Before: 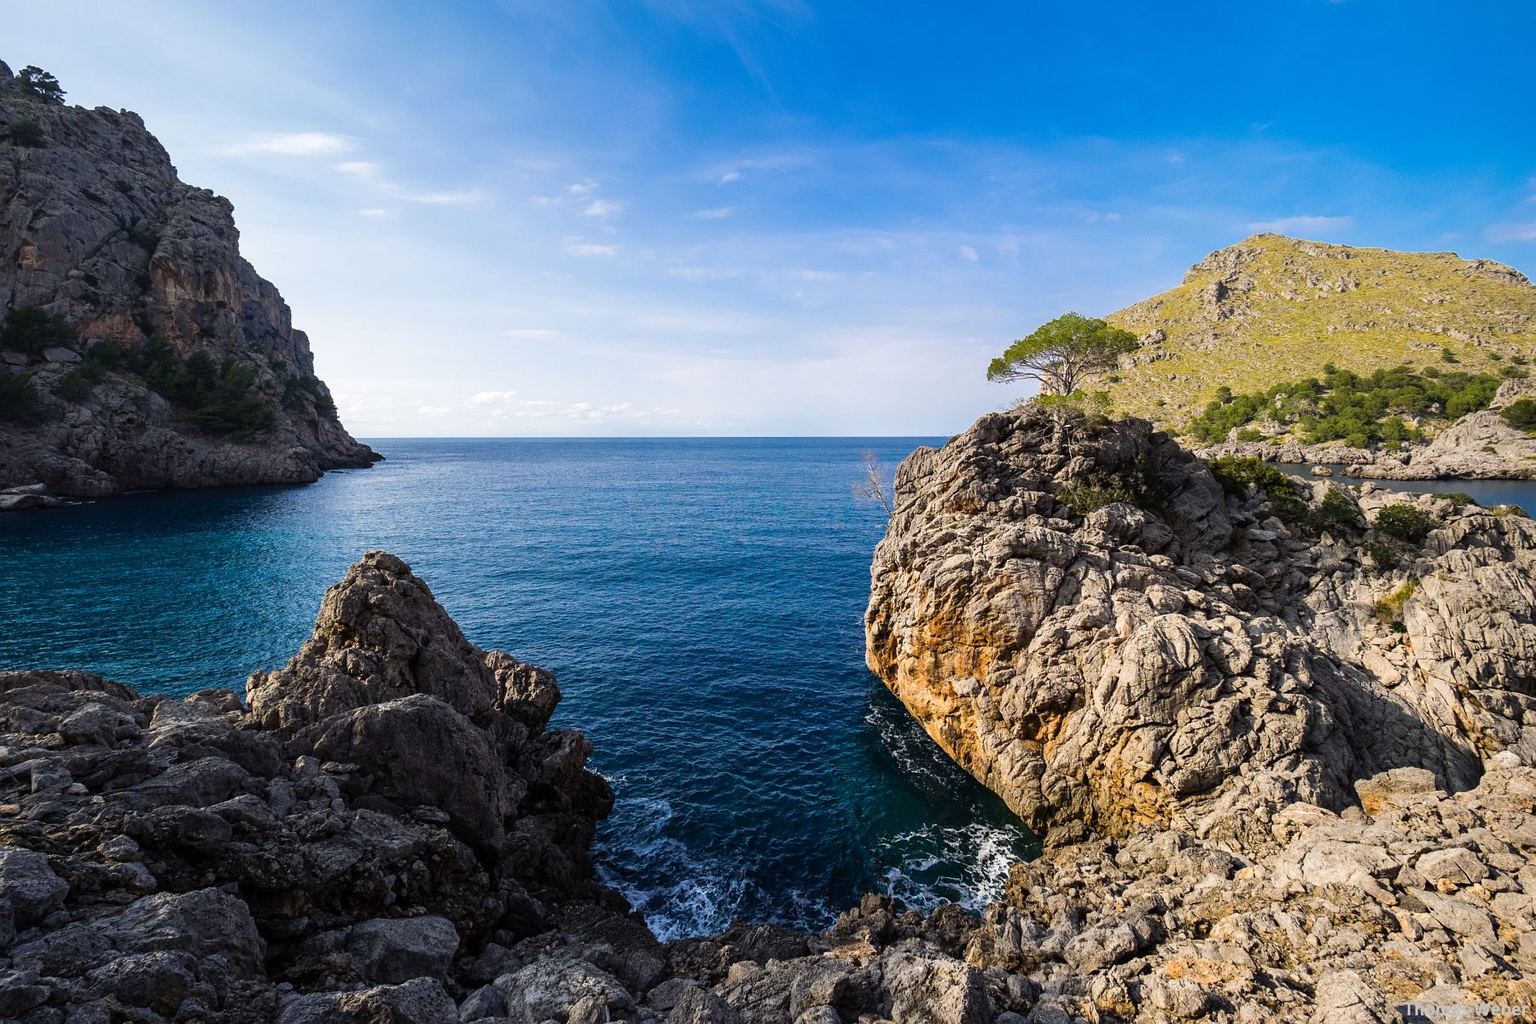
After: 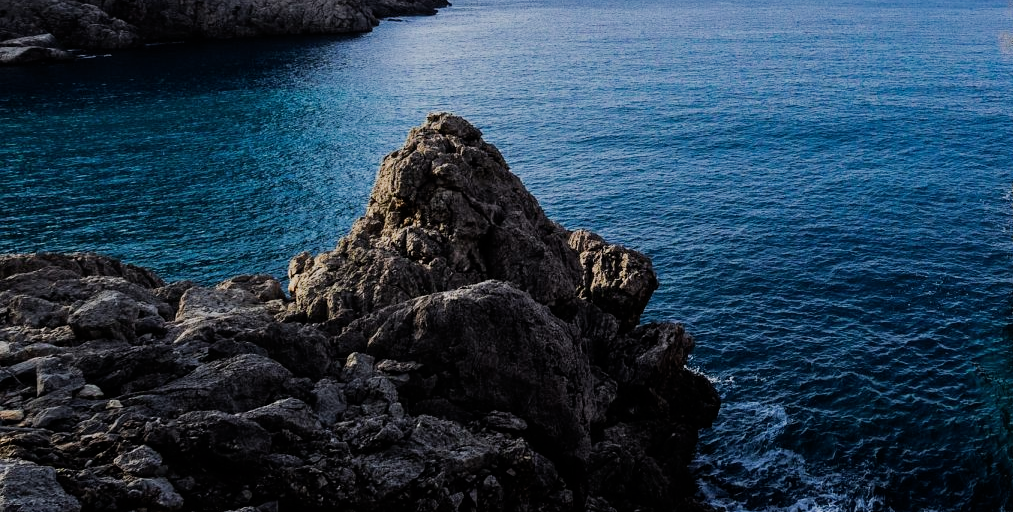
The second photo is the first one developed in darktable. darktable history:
crop: top 44.441%, right 43.69%, bottom 12.828%
filmic rgb: black relative exposure -7.65 EV, white relative exposure 4.56 EV, hardness 3.61, contrast 1.06
